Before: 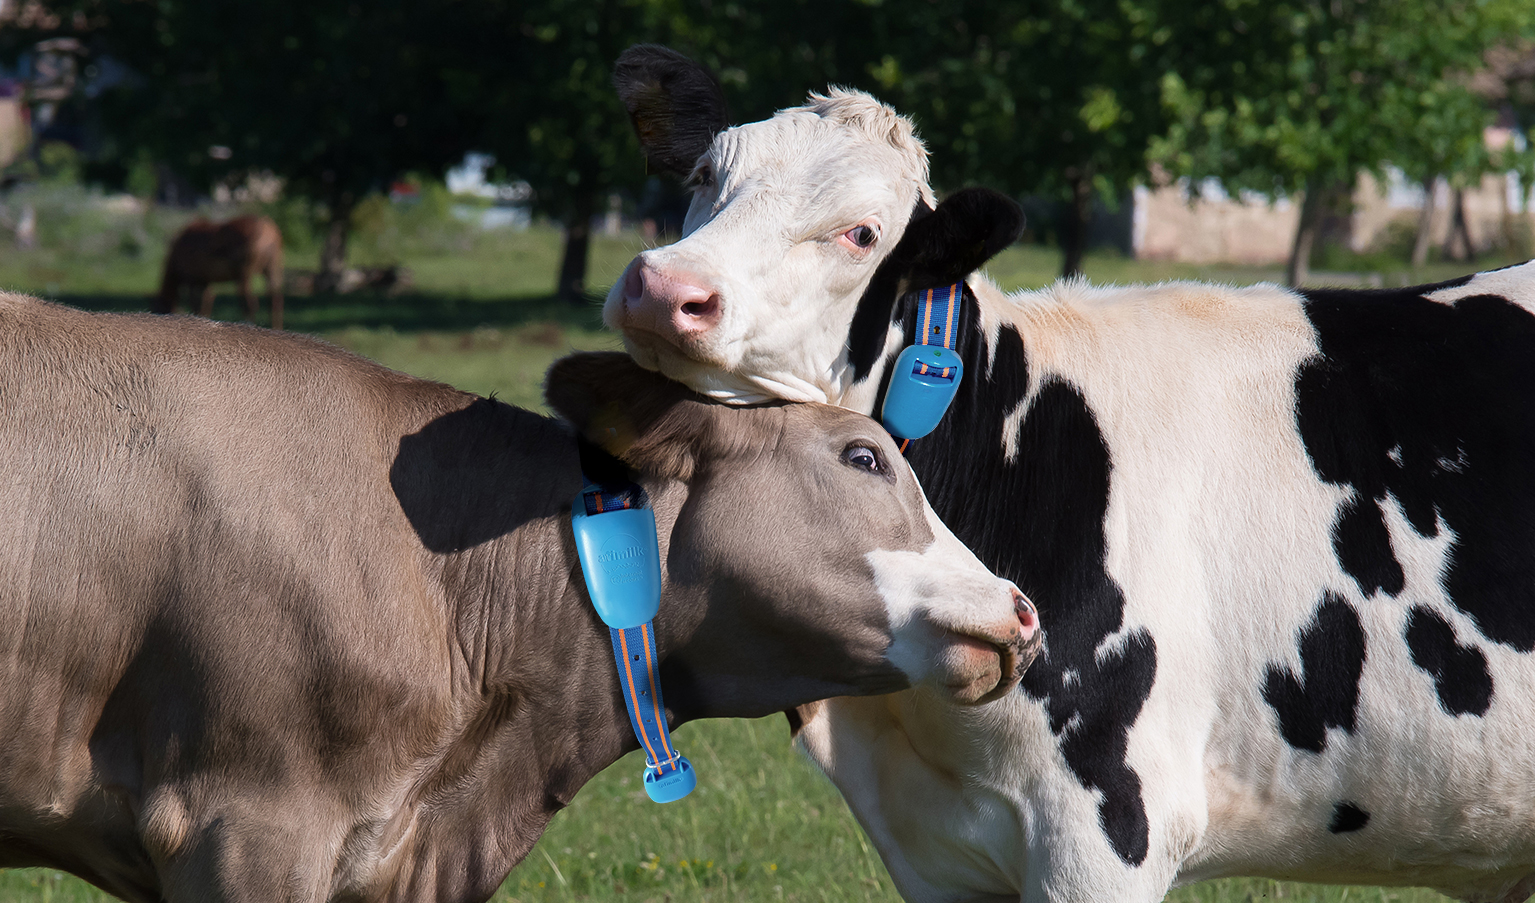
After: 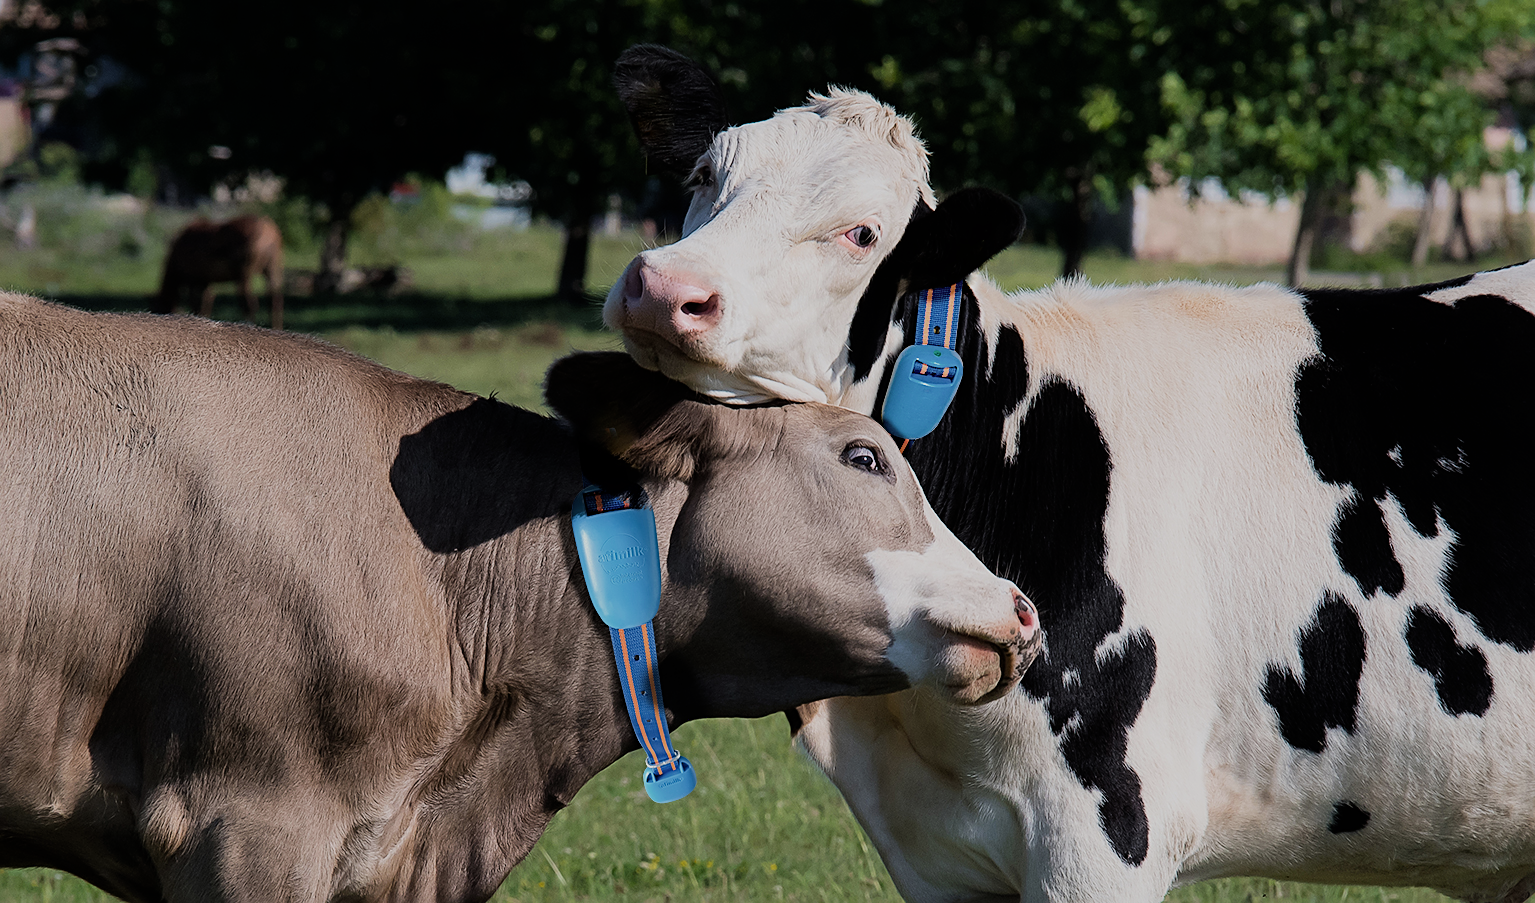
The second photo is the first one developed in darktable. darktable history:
sharpen: on, module defaults
filmic rgb: black relative exposure -8.54 EV, white relative exposure 5.55 EV, threshold 3 EV, hardness 3.39, contrast 1.023, iterations of high-quality reconstruction 0, enable highlight reconstruction true
